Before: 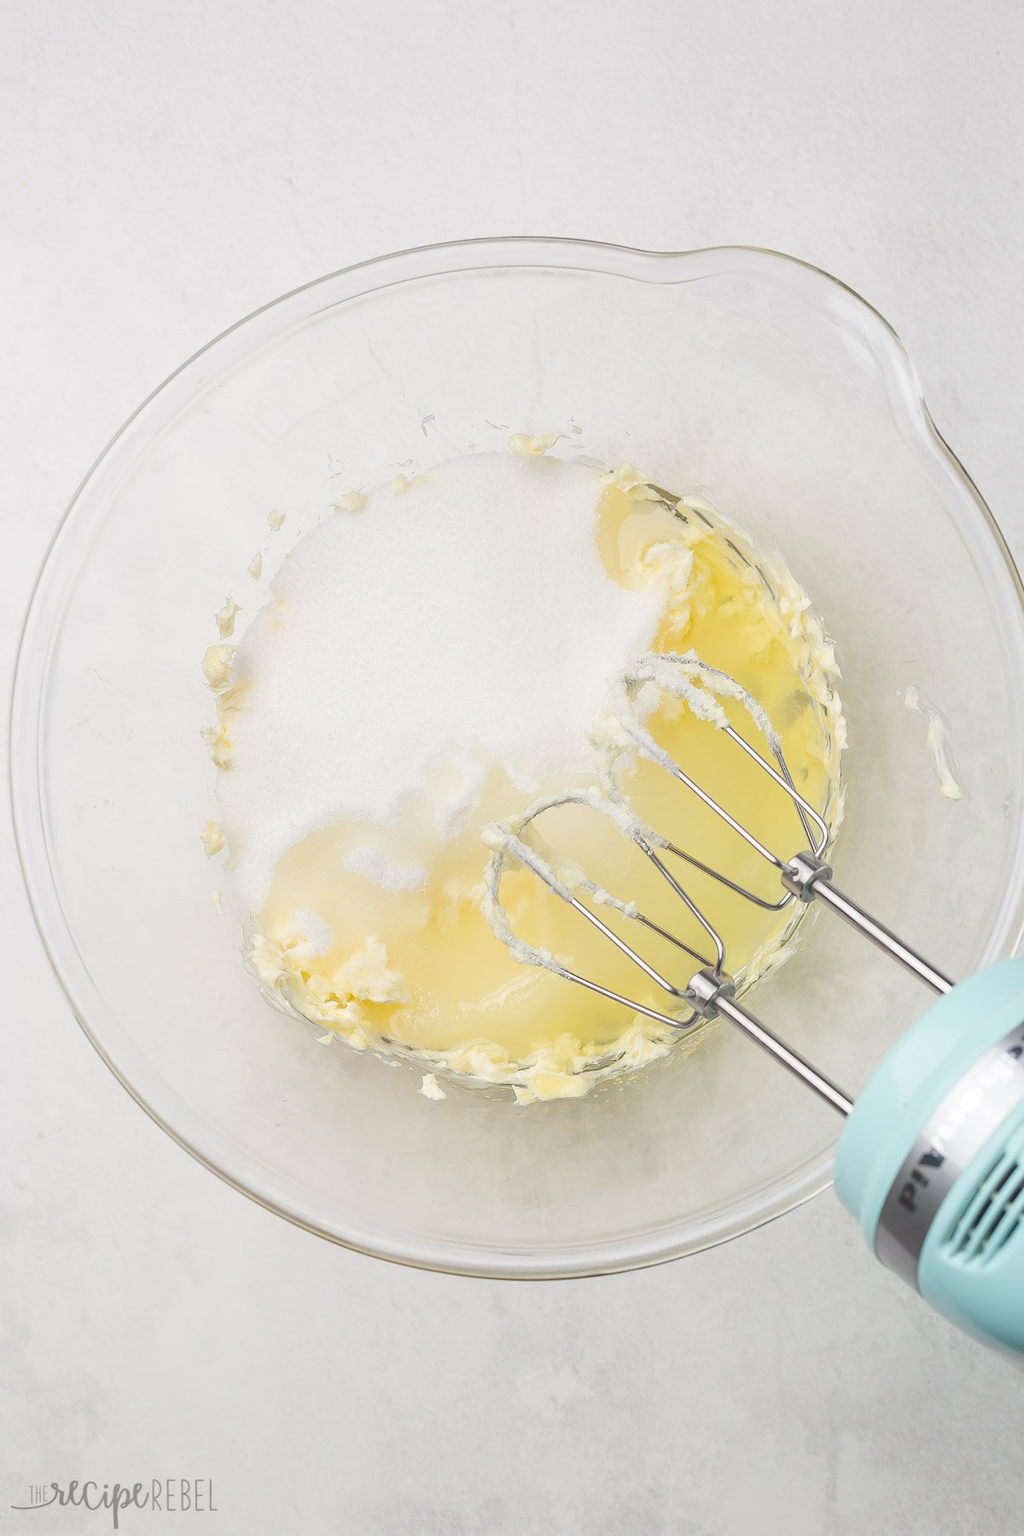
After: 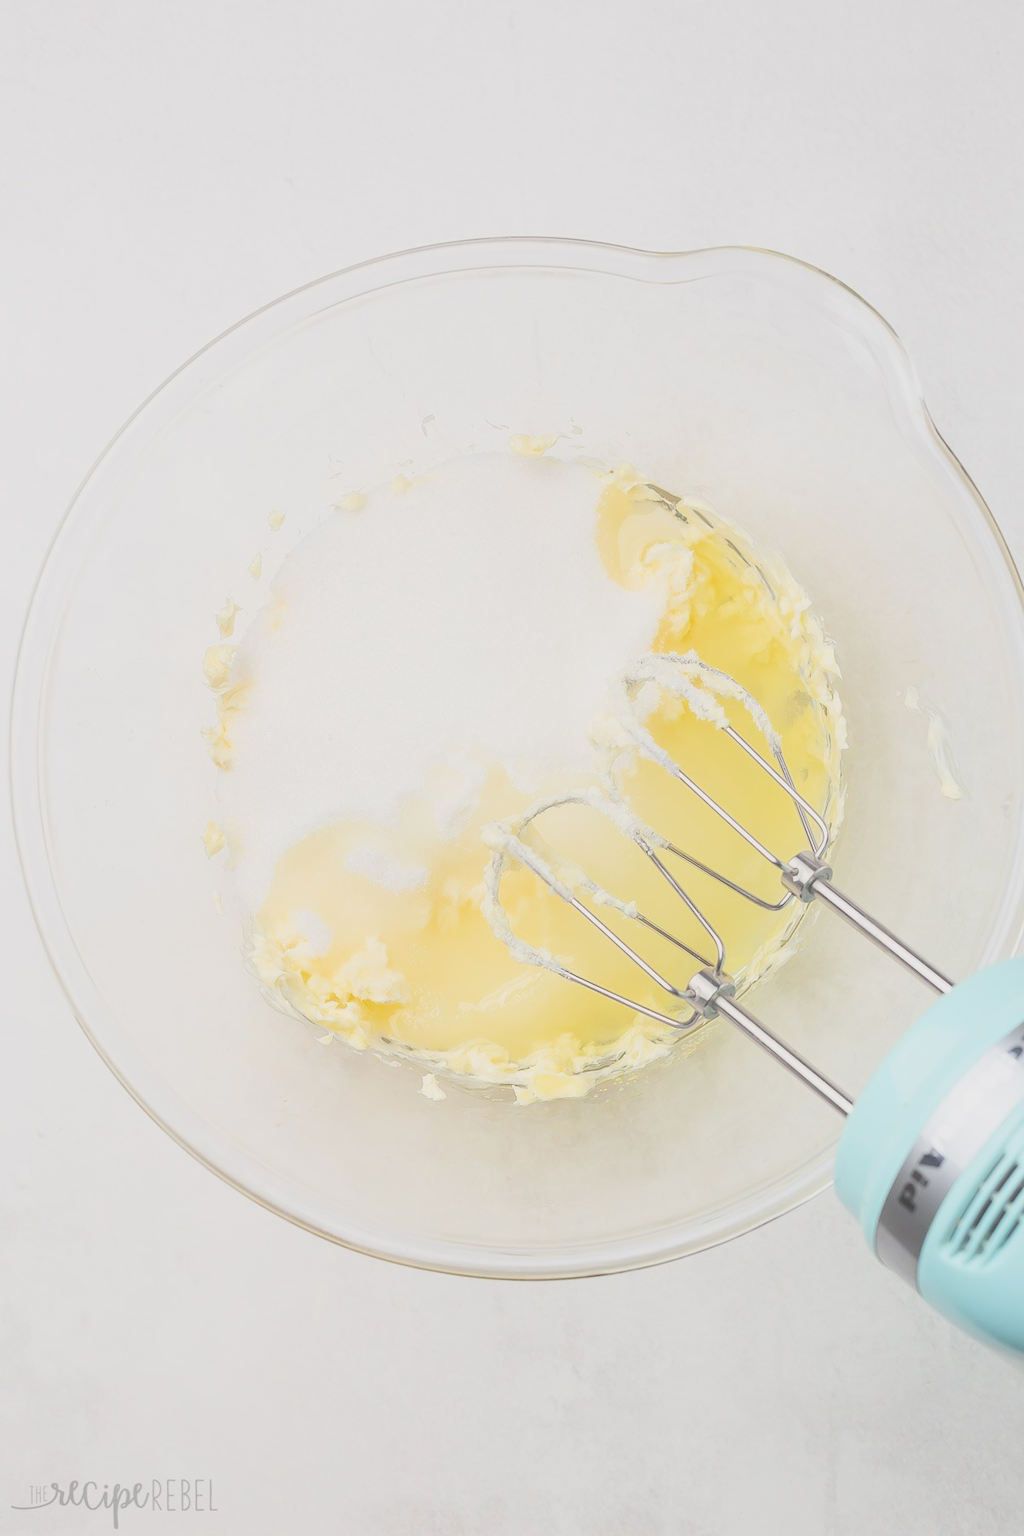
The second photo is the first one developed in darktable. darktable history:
exposure: black level correction 0, exposure 0.692 EV, compensate highlight preservation false
haze removal: strength -0.092, compatibility mode true, adaptive false
filmic rgb: black relative exposure -7.65 EV, white relative exposure 4.56 EV, hardness 3.61, color science v6 (2022)
